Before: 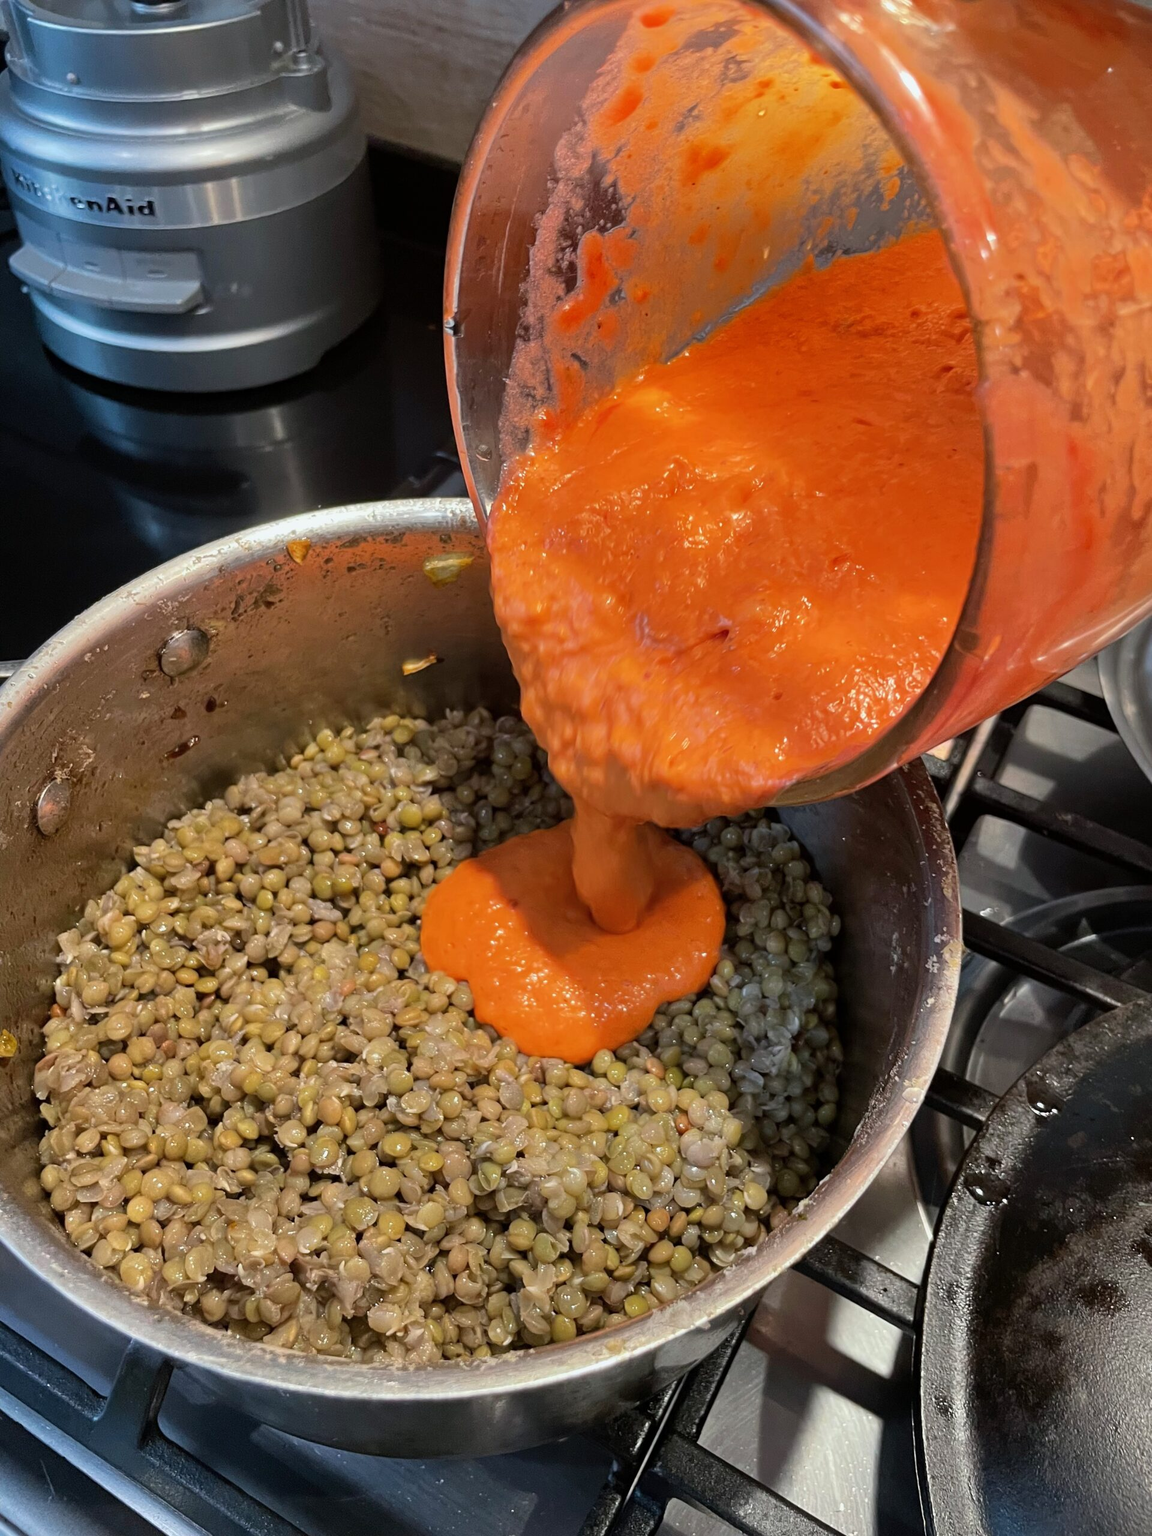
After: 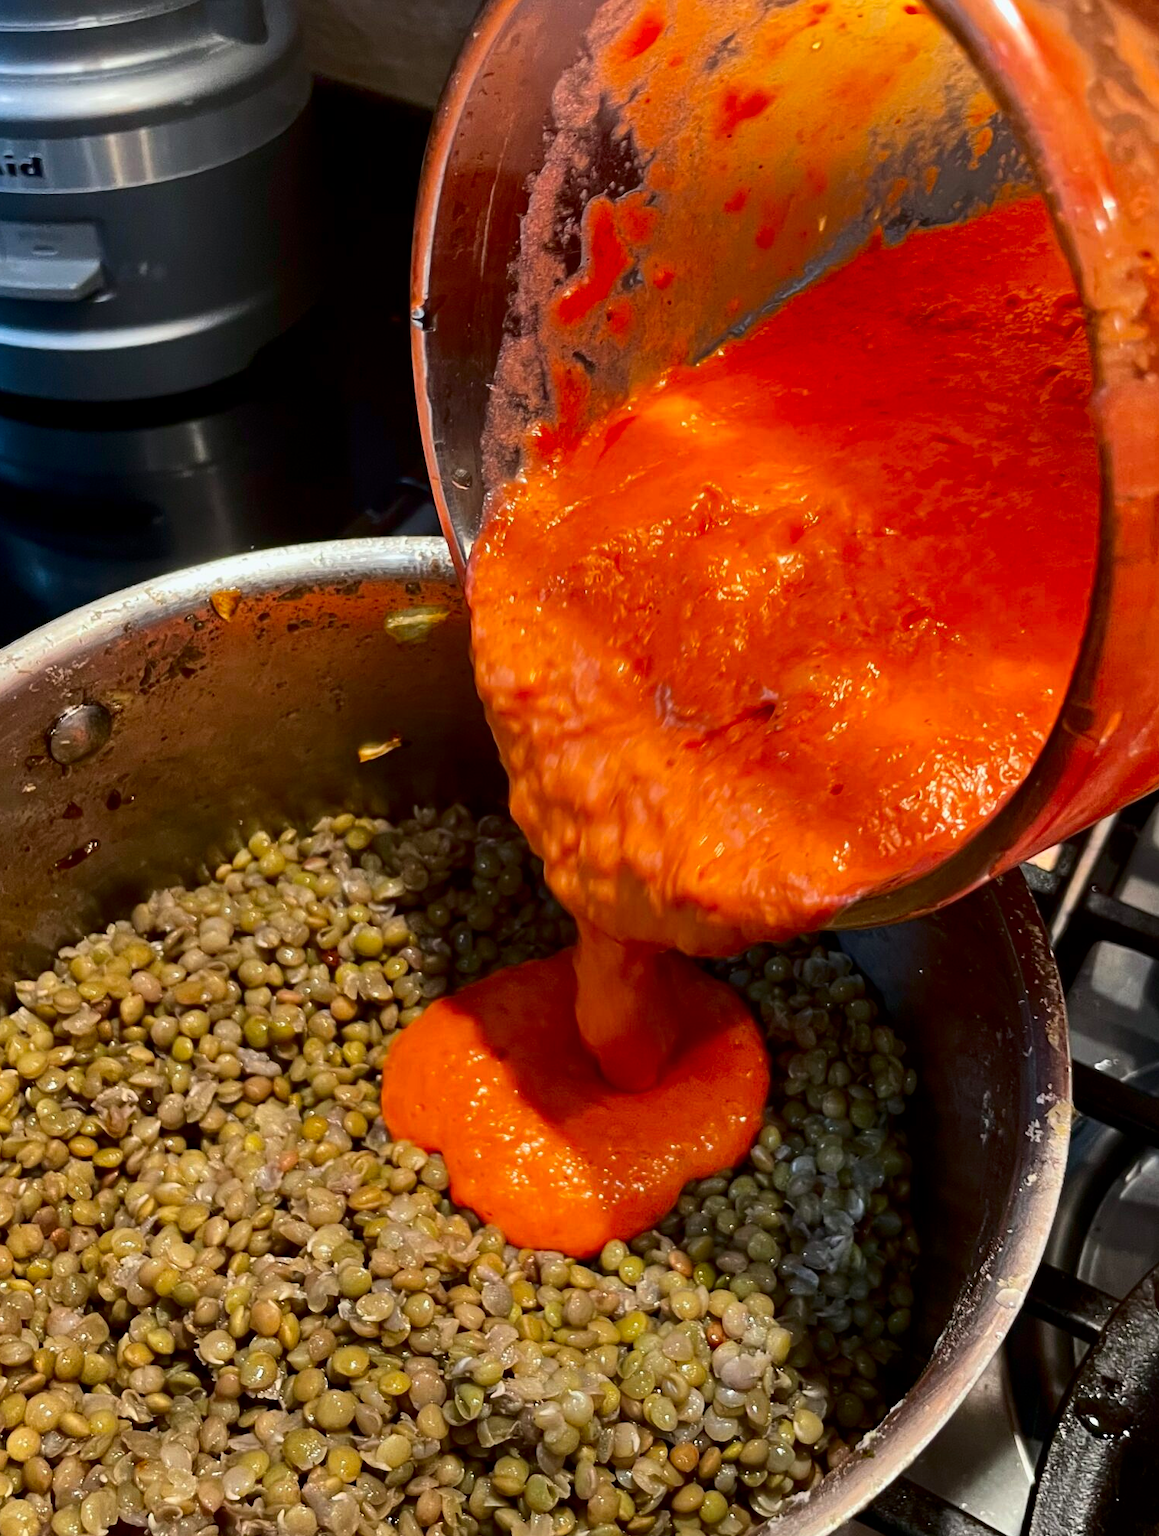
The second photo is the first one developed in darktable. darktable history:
contrast brightness saturation: contrast 0.213, brightness -0.11, saturation 0.214
crop and rotate: left 10.61%, top 5.045%, right 10.434%, bottom 16.54%
